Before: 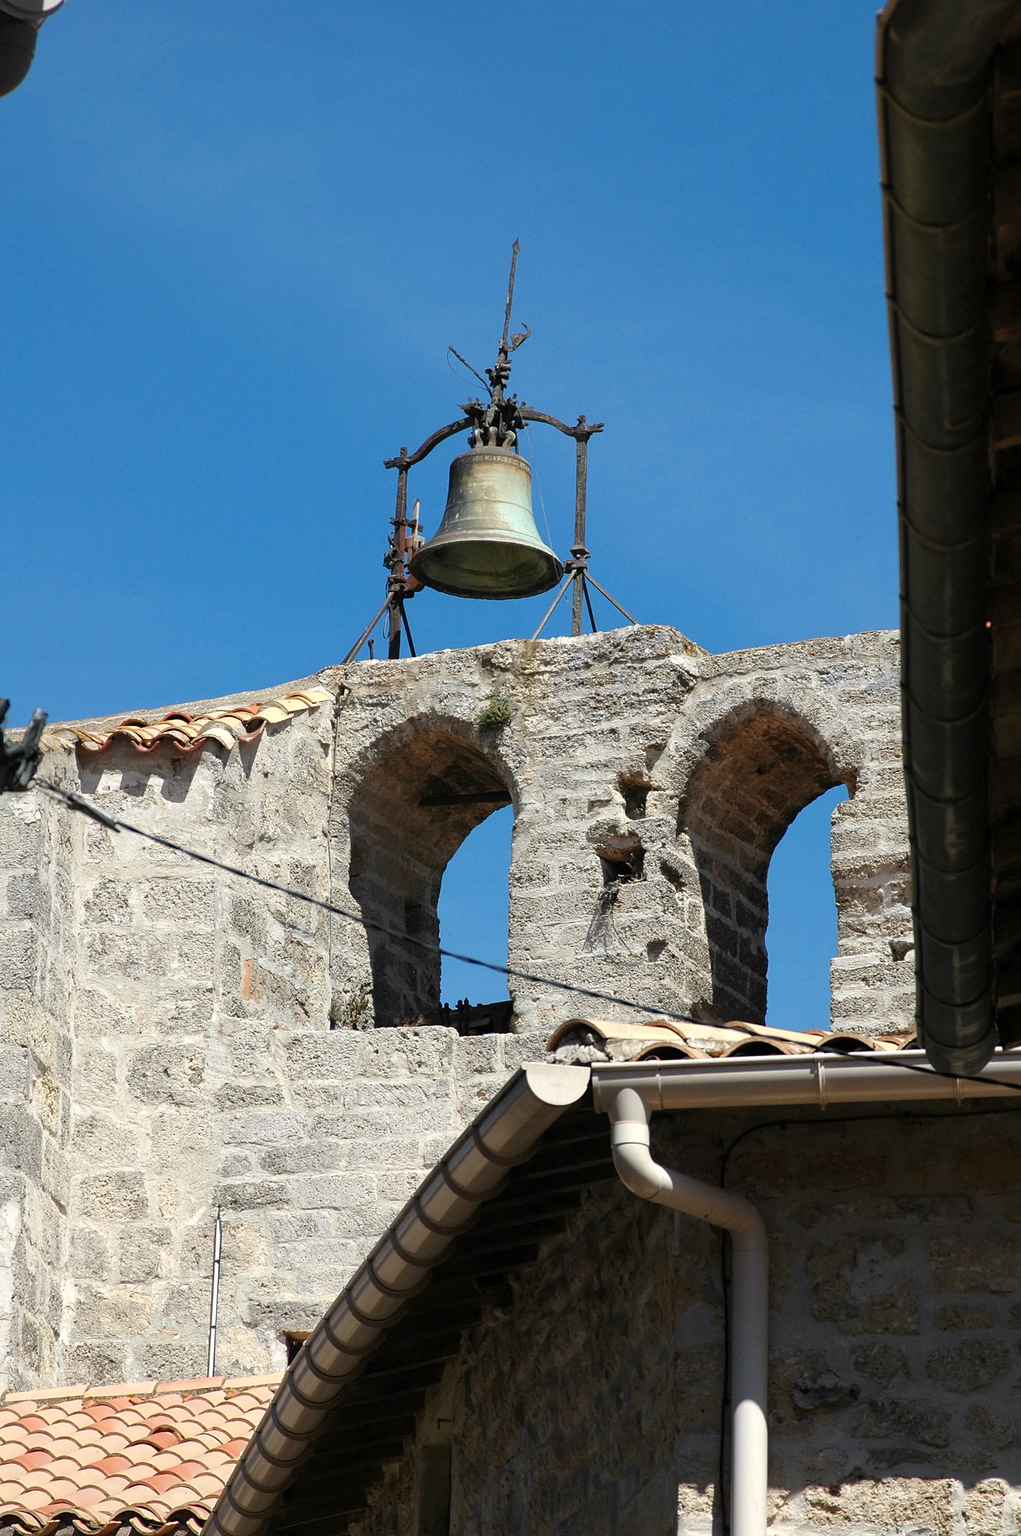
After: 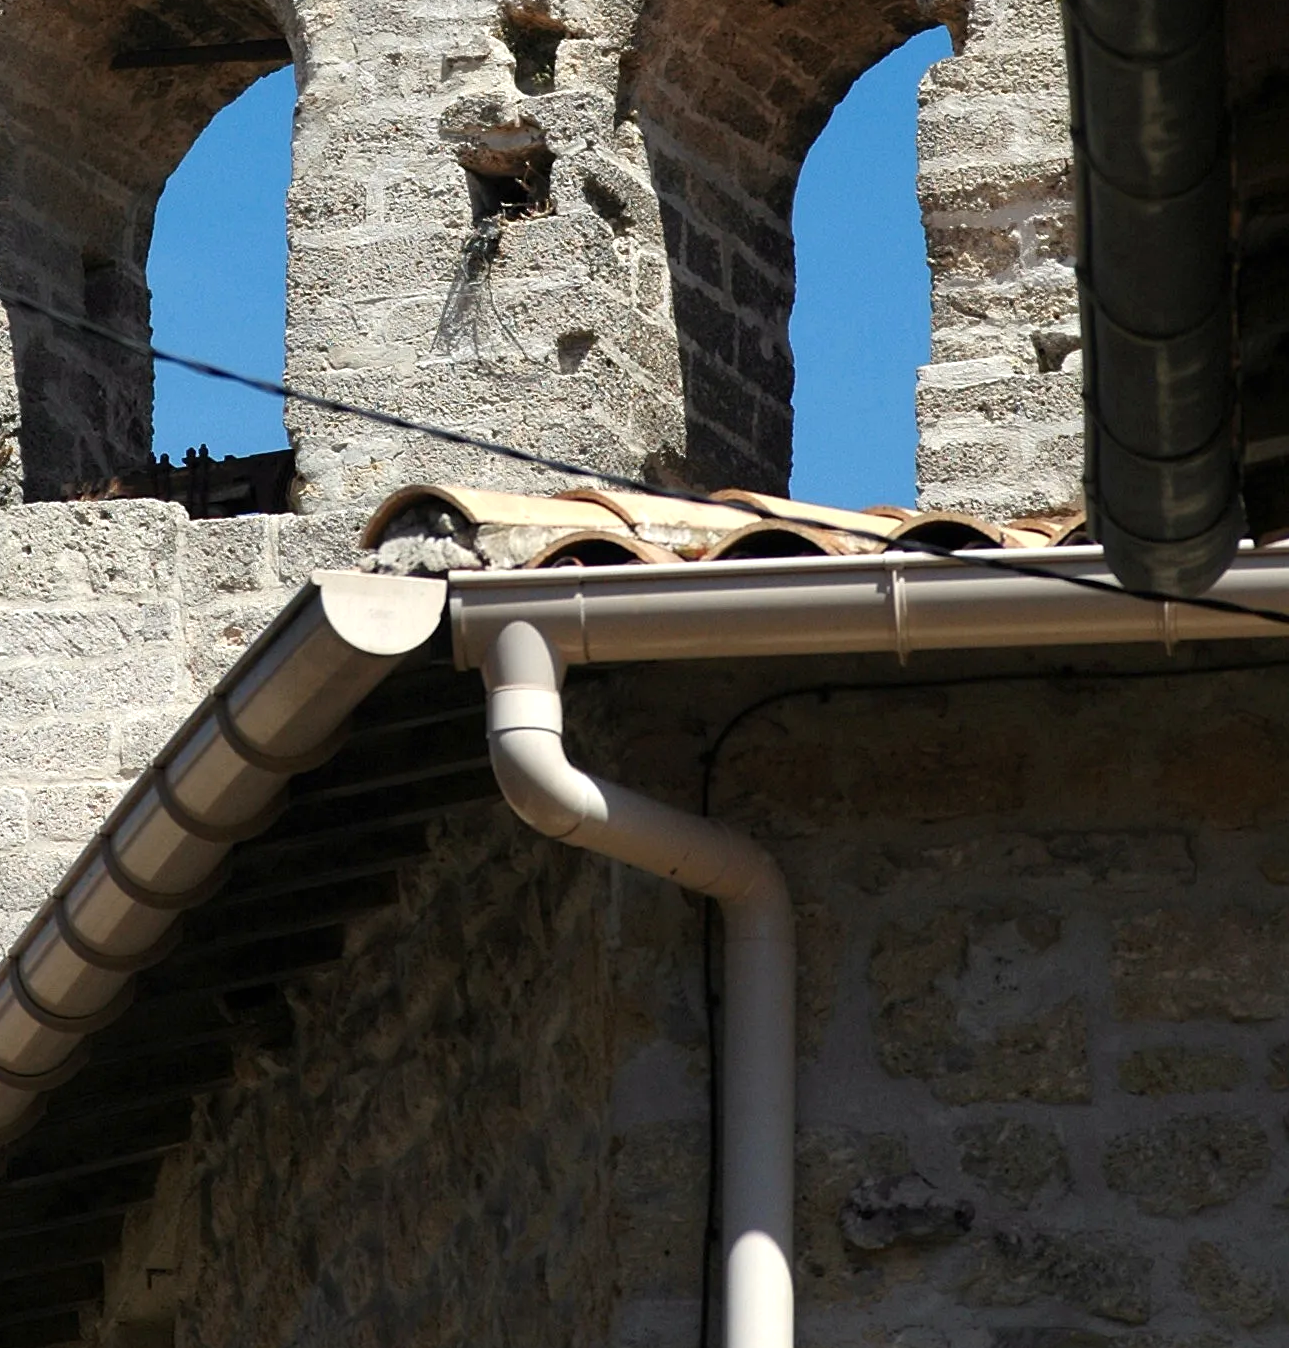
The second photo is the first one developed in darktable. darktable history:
crop and rotate: left 35.509%, top 50.238%, bottom 4.934%
exposure: exposure 0.128 EV, compensate highlight preservation false
